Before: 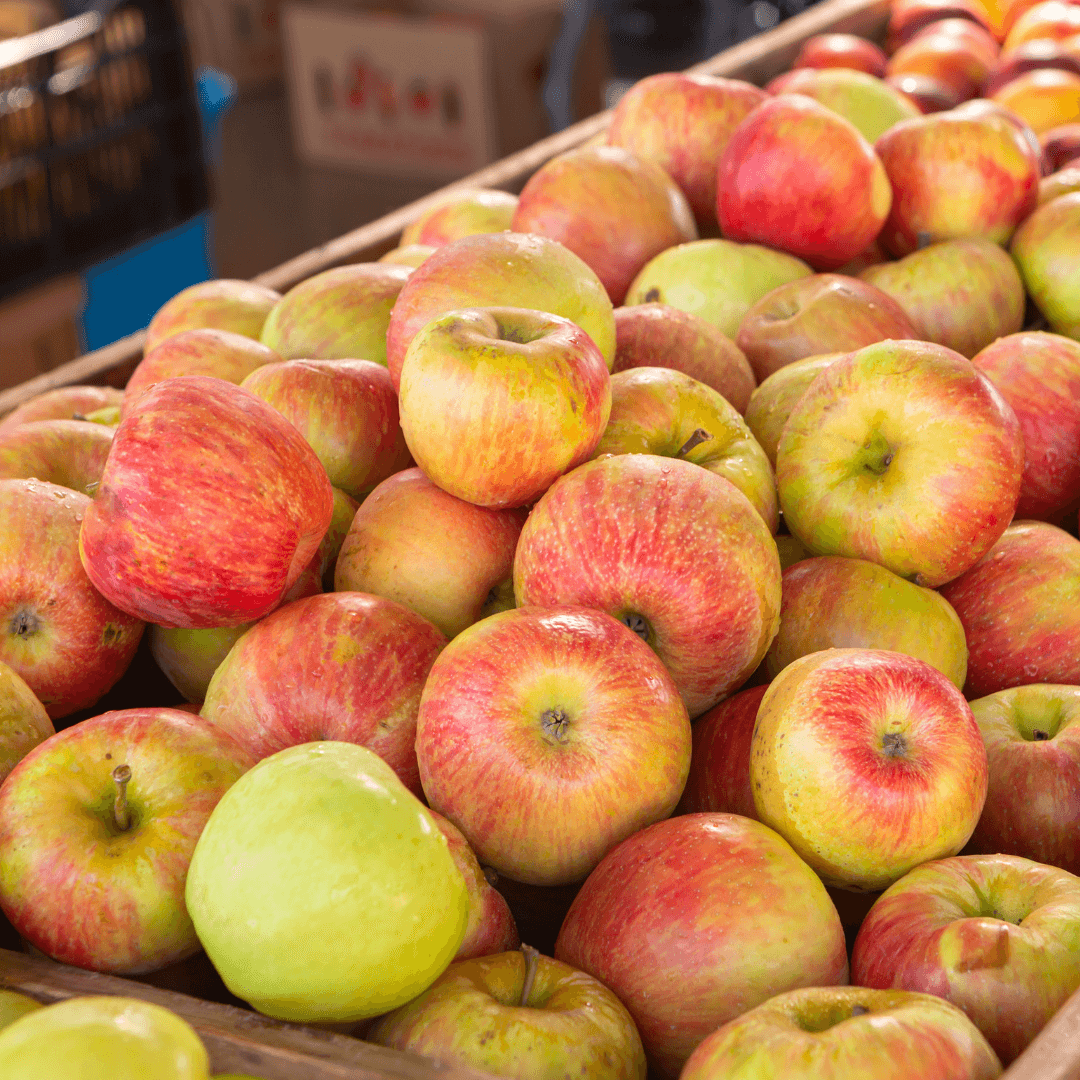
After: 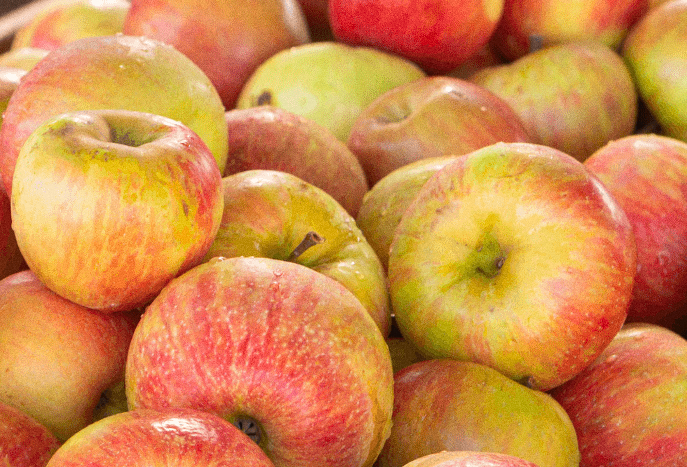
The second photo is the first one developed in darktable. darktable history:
grain: coarseness 0.09 ISO
crop: left 36.005%, top 18.293%, right 0.31%, bottom 38.444%
